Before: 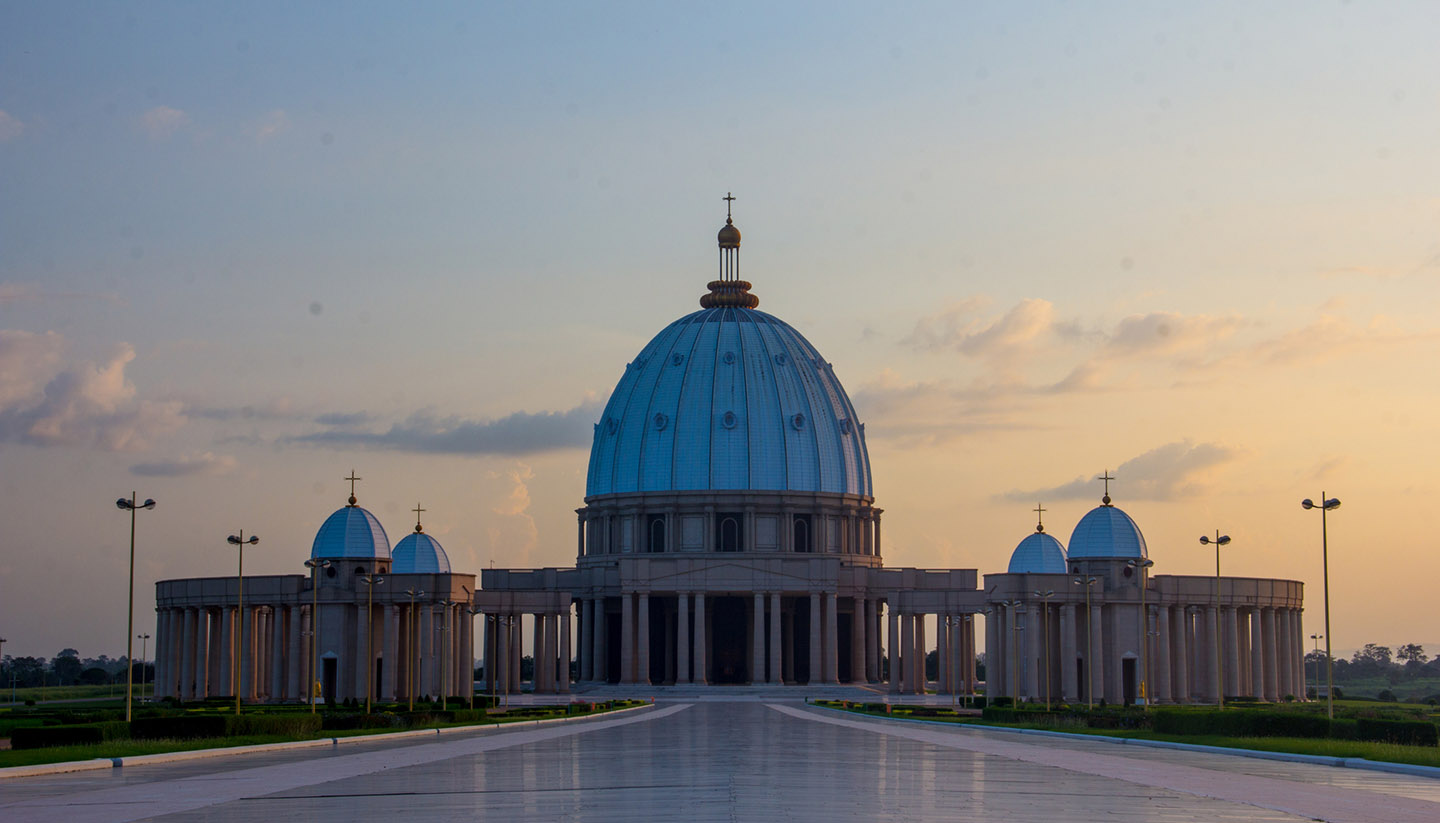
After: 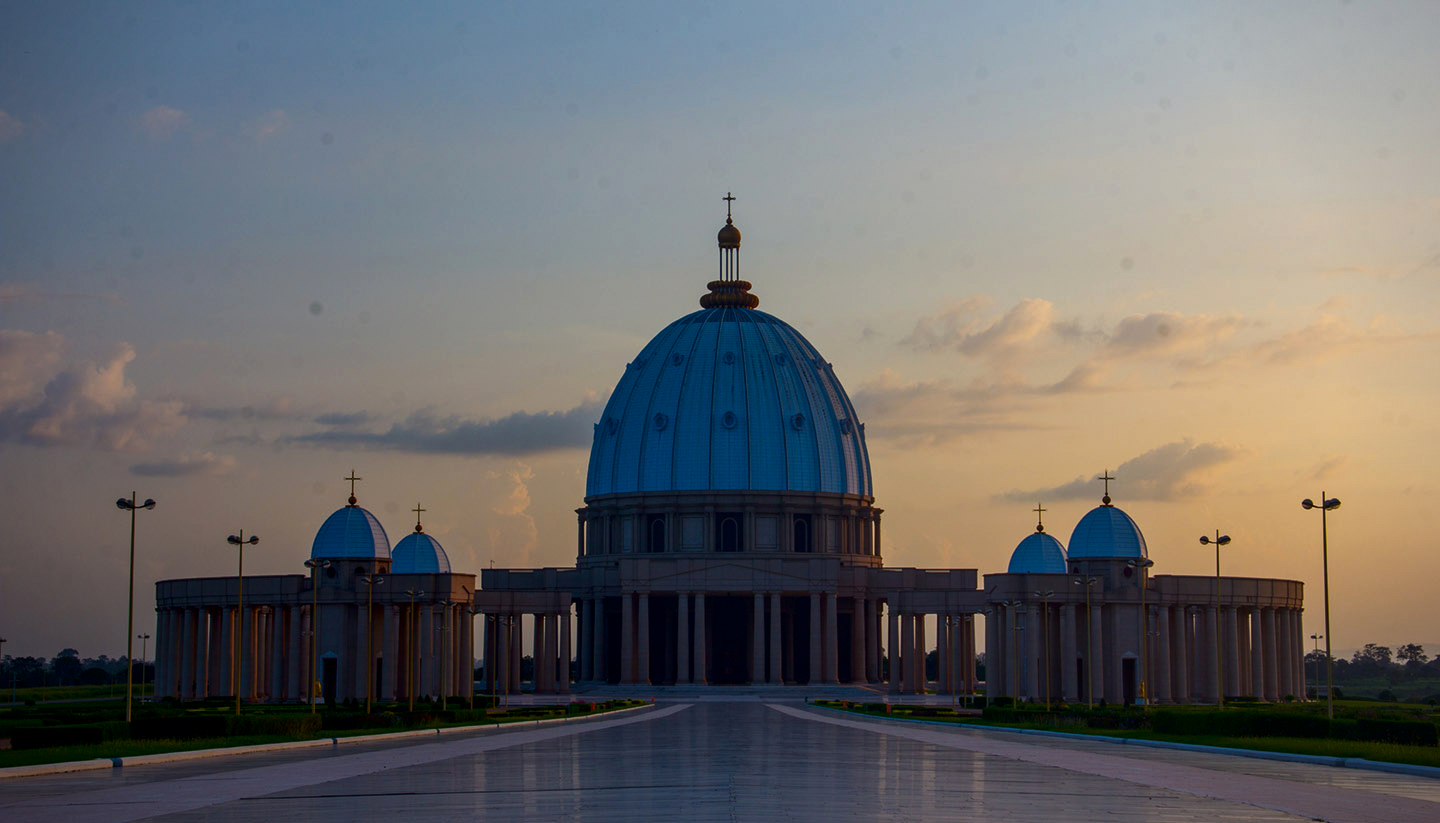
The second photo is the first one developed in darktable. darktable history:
contrast brightness saturation: brightness -0.212, saturation 0.08
vignetting: fall-off start 89.08%, fall-off radius 43.59%, brightness -0.427, saturation -0.193, center (-0.032, -0.048), width/height ratio 1.153
